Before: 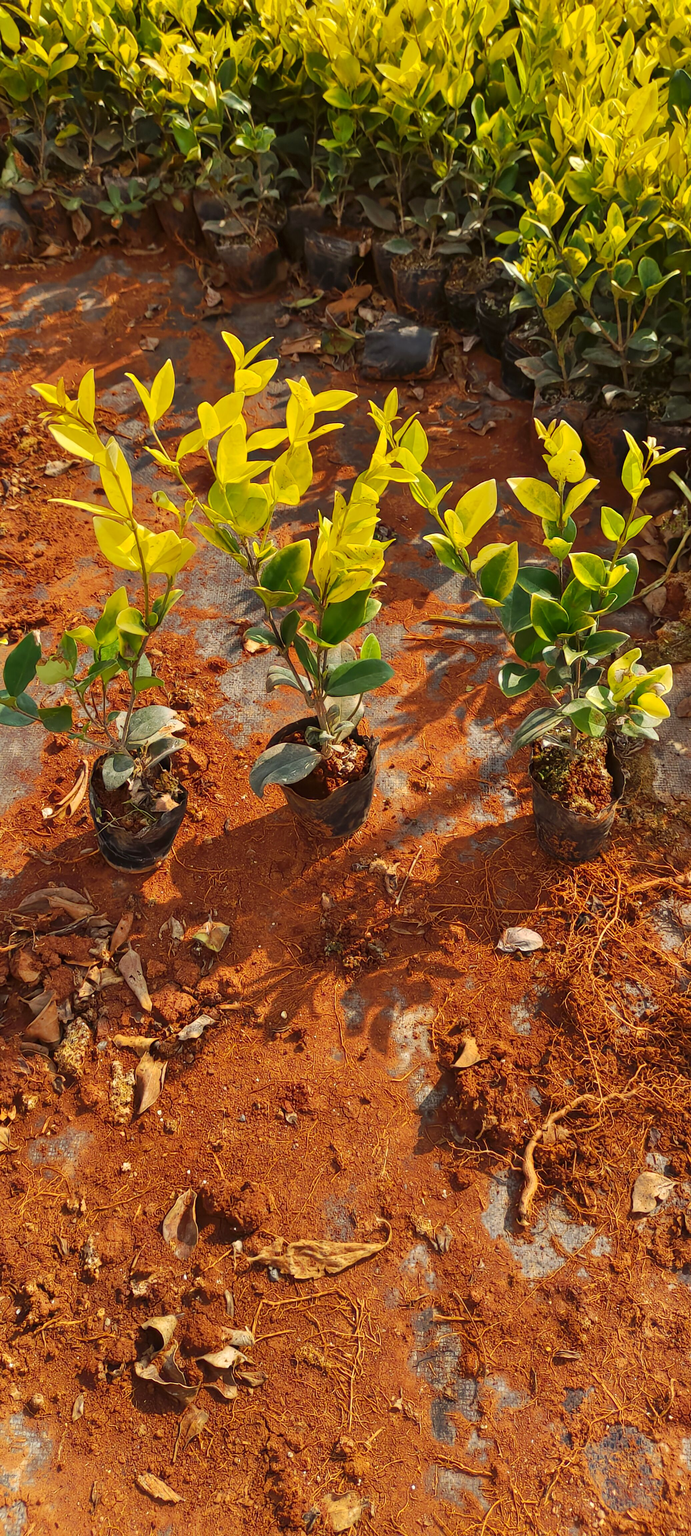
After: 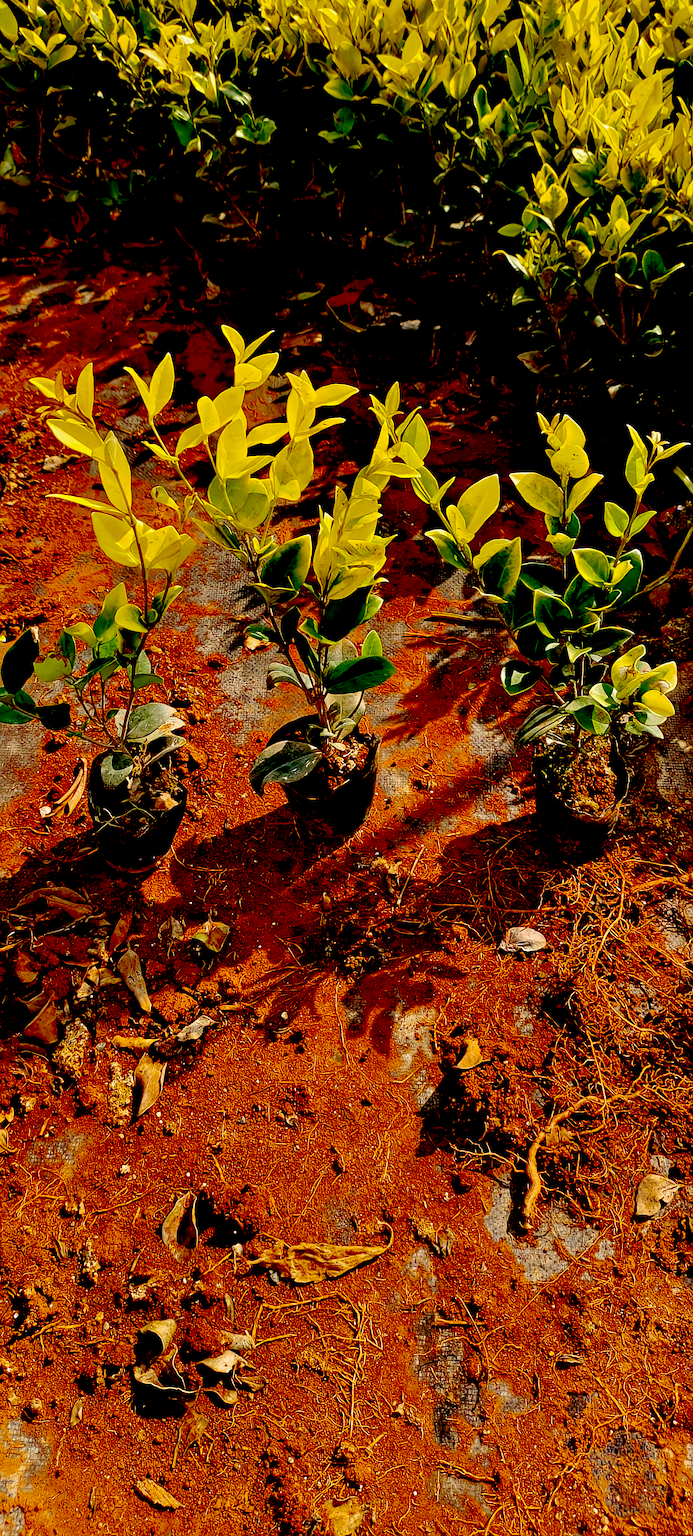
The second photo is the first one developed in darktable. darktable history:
sharpen: on, module defaults
velvia: on, module defaults
exposure: black level correction 0.1, exposure -0.085 EV, compensate exposure bias true, compensate highlight preservation false
crop: left 0.42%, top 0.668%, right 0.206%, bottom 0.361%
